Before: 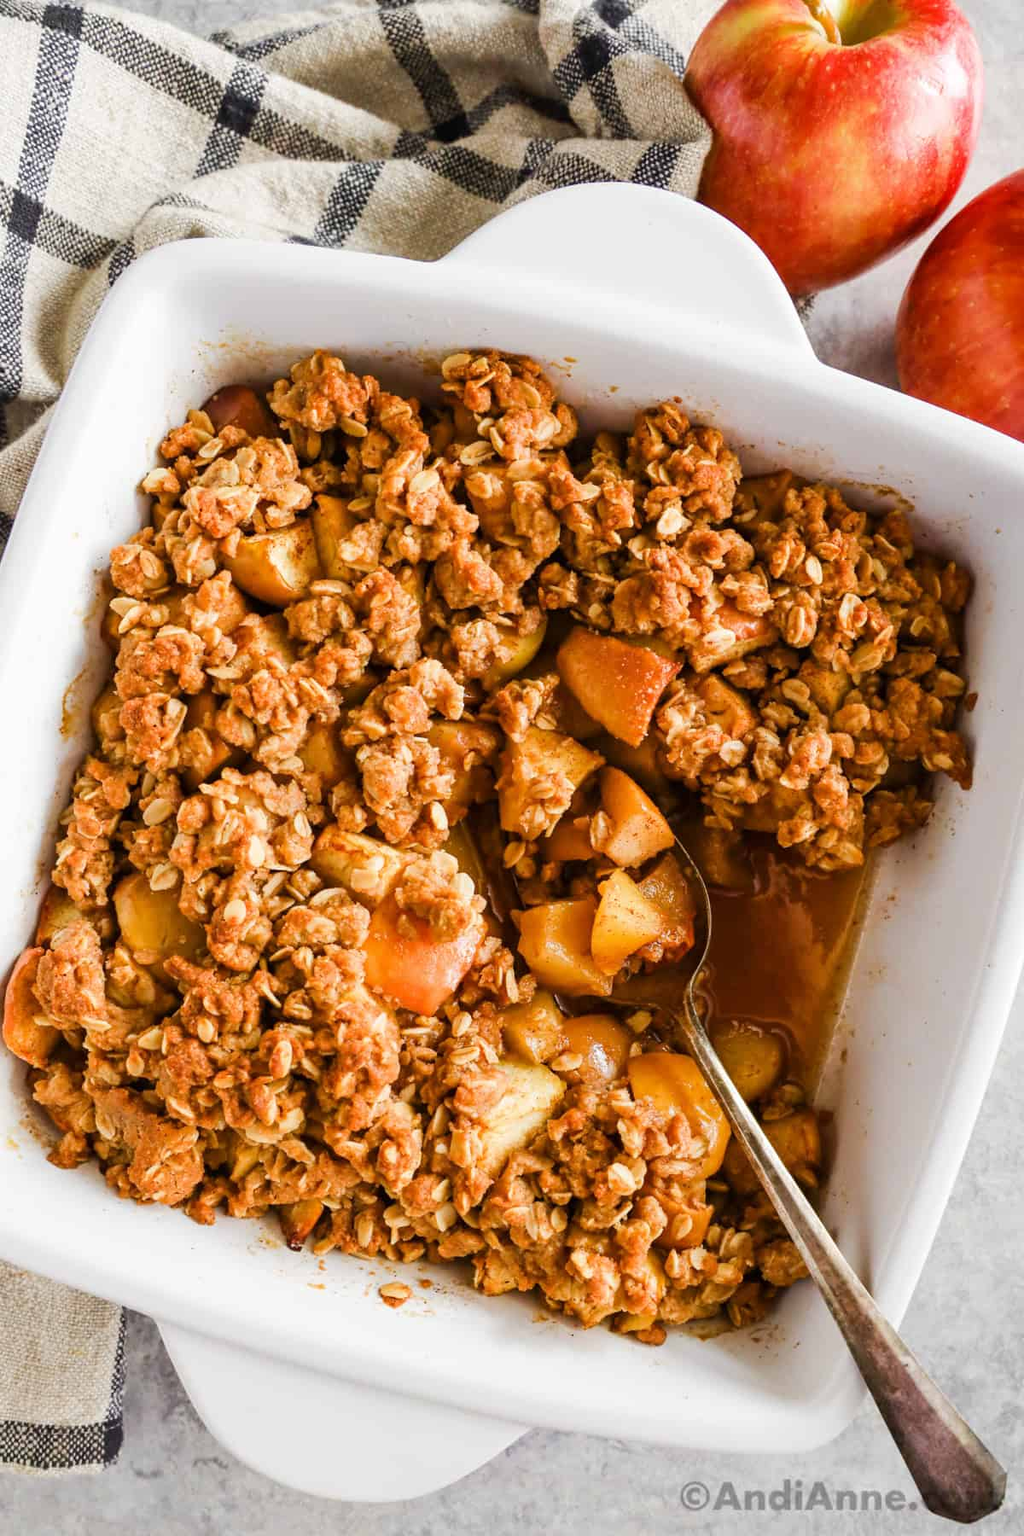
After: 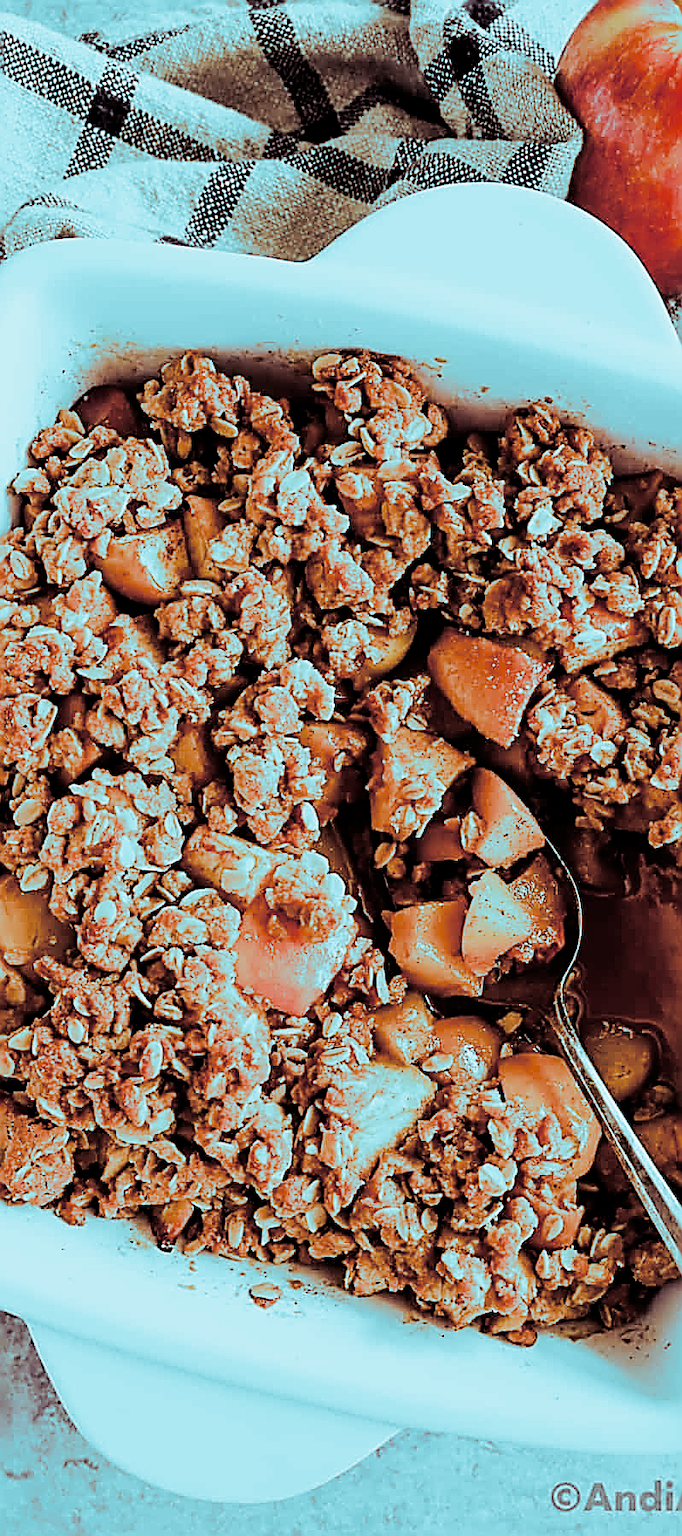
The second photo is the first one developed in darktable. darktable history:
filmic rgb: black relative exposure -5 EV, hardness 2.88, contrast 1.4, highlights saturation mix -30%
sharpen: amount 2
crop and rotate: left 12.673%, right 20.66%
split-toning: shadows › hue 327.6°, highlights › hue 198°, highlights › saturation 0.55, balance -21.25, compress 0%
